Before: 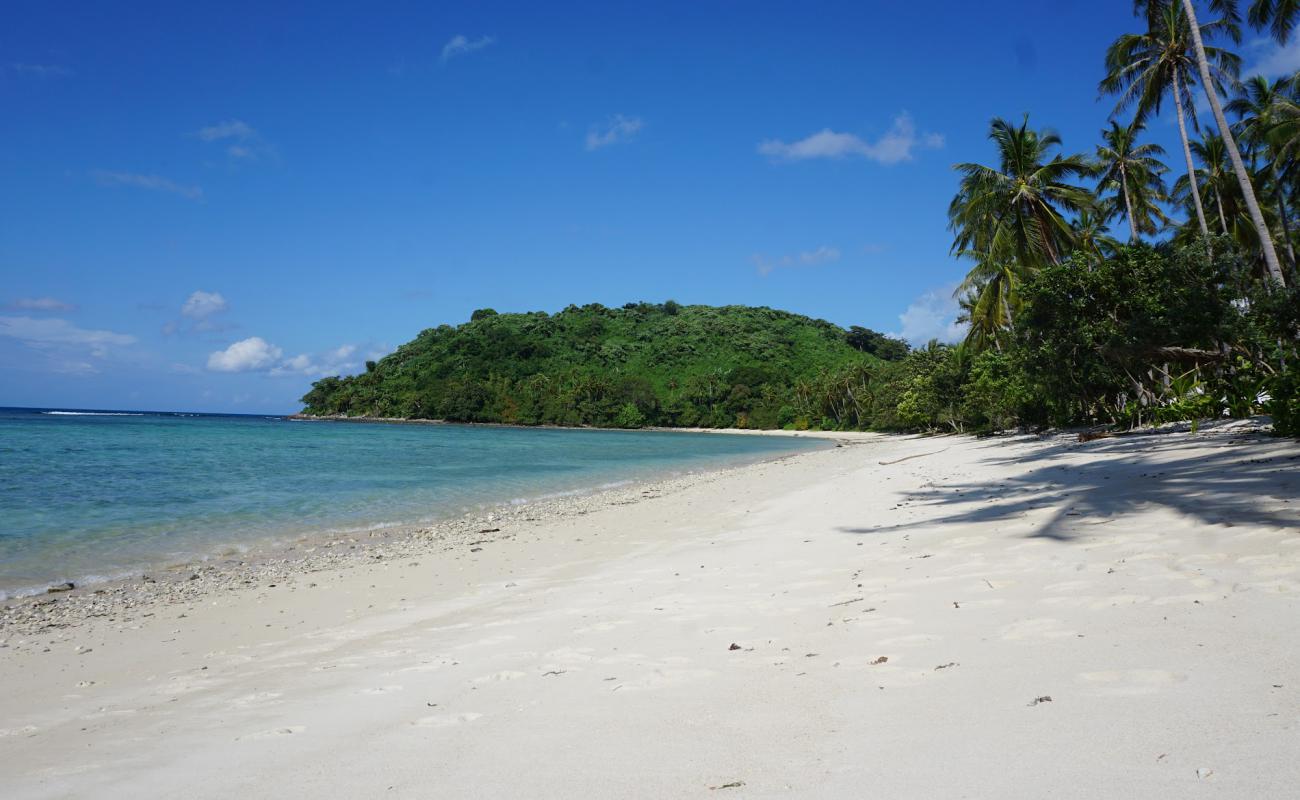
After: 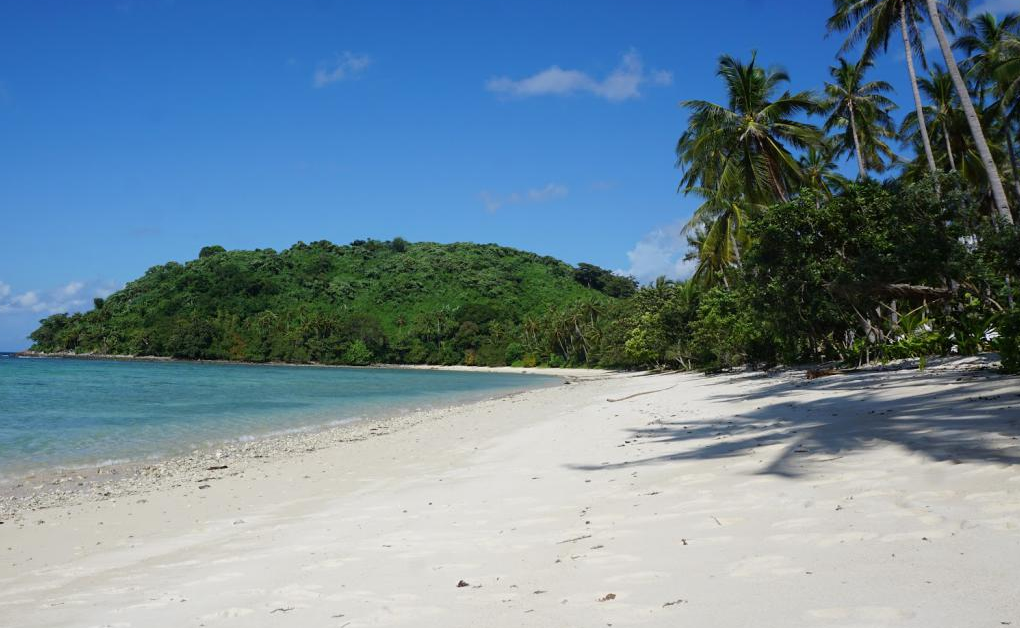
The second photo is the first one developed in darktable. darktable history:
crop and rotate: left 20.987%, top 7.877%, right 0.5%, bottom 13.512%
